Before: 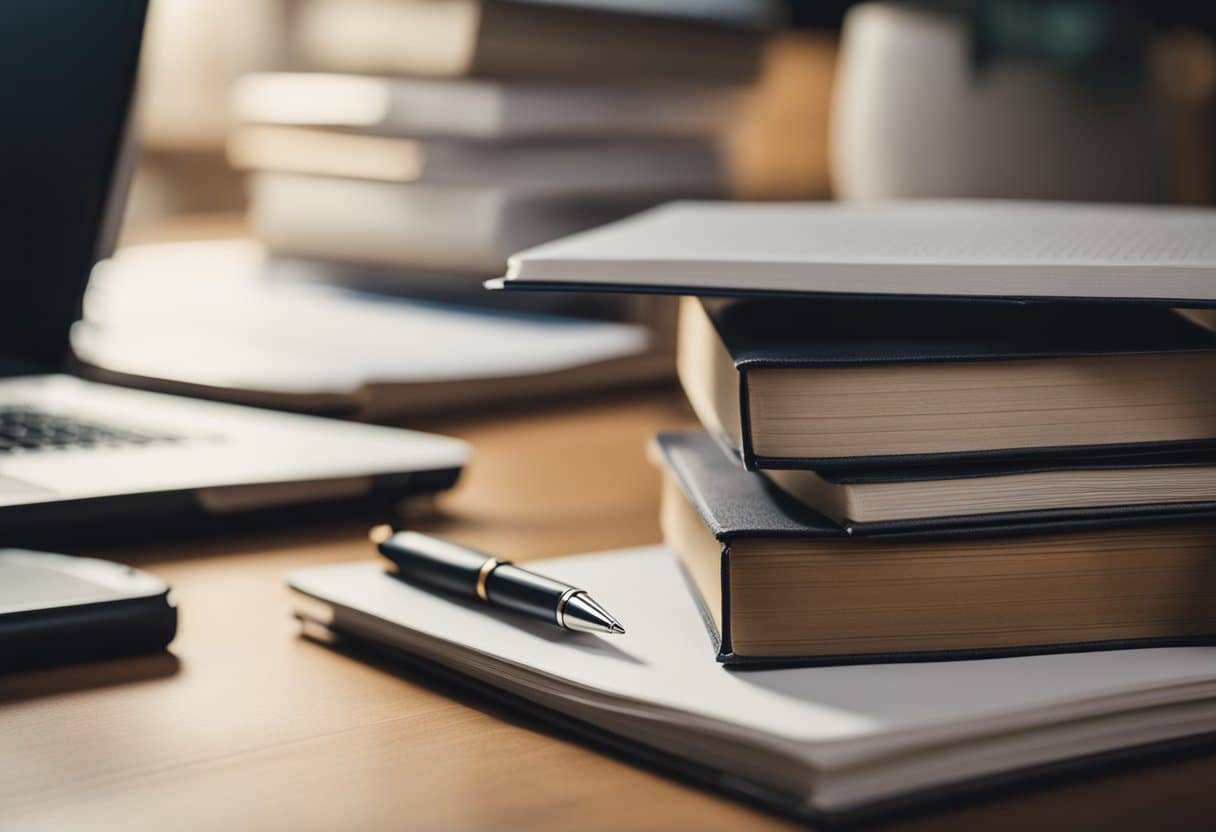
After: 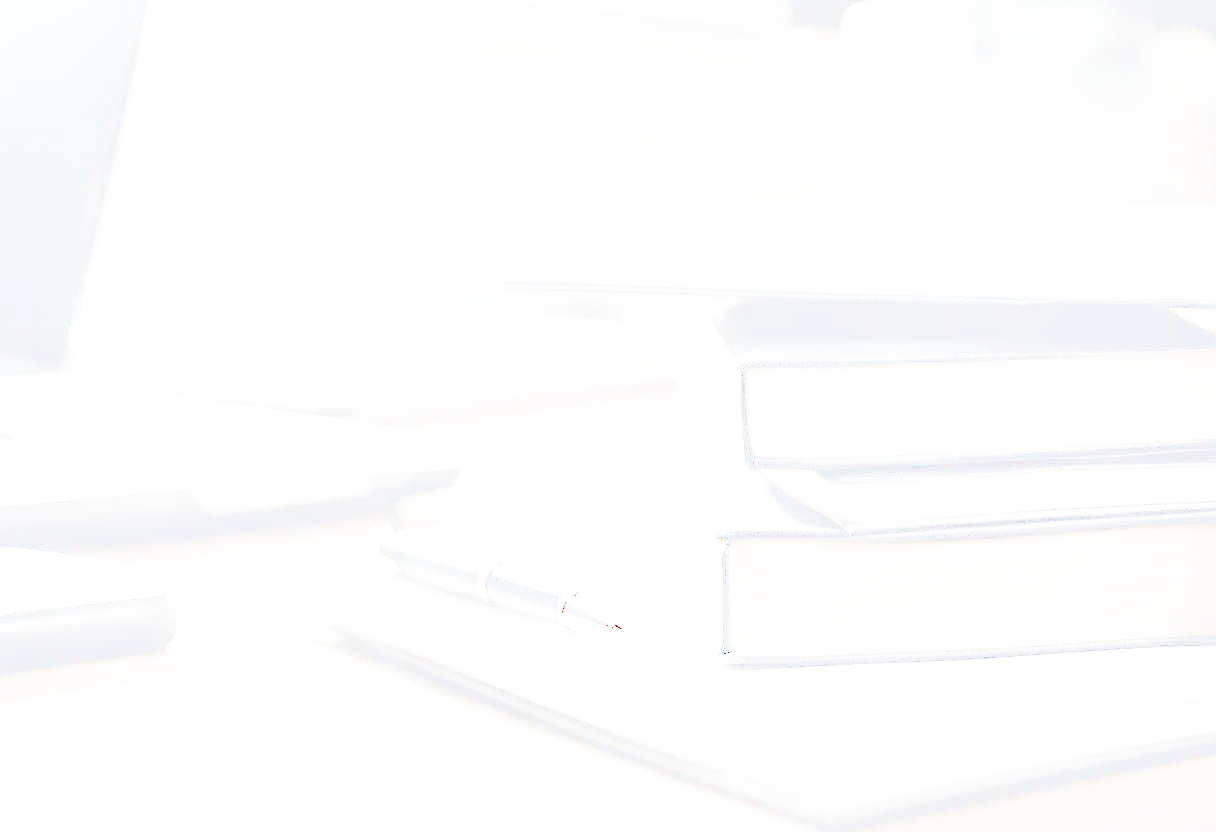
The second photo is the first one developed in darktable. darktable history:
sigmoid: contrast 1.81, skew -0.21, preserve hue 0%, red attenuation 0.1, red rotation 0.035, green attenuation 0.1, green rotation -0.017, blue attenuation 0.15, blue rotation -0.052, base primaries Rec2020
exposure: exposure 8 EV, compensate highlight preservation false
